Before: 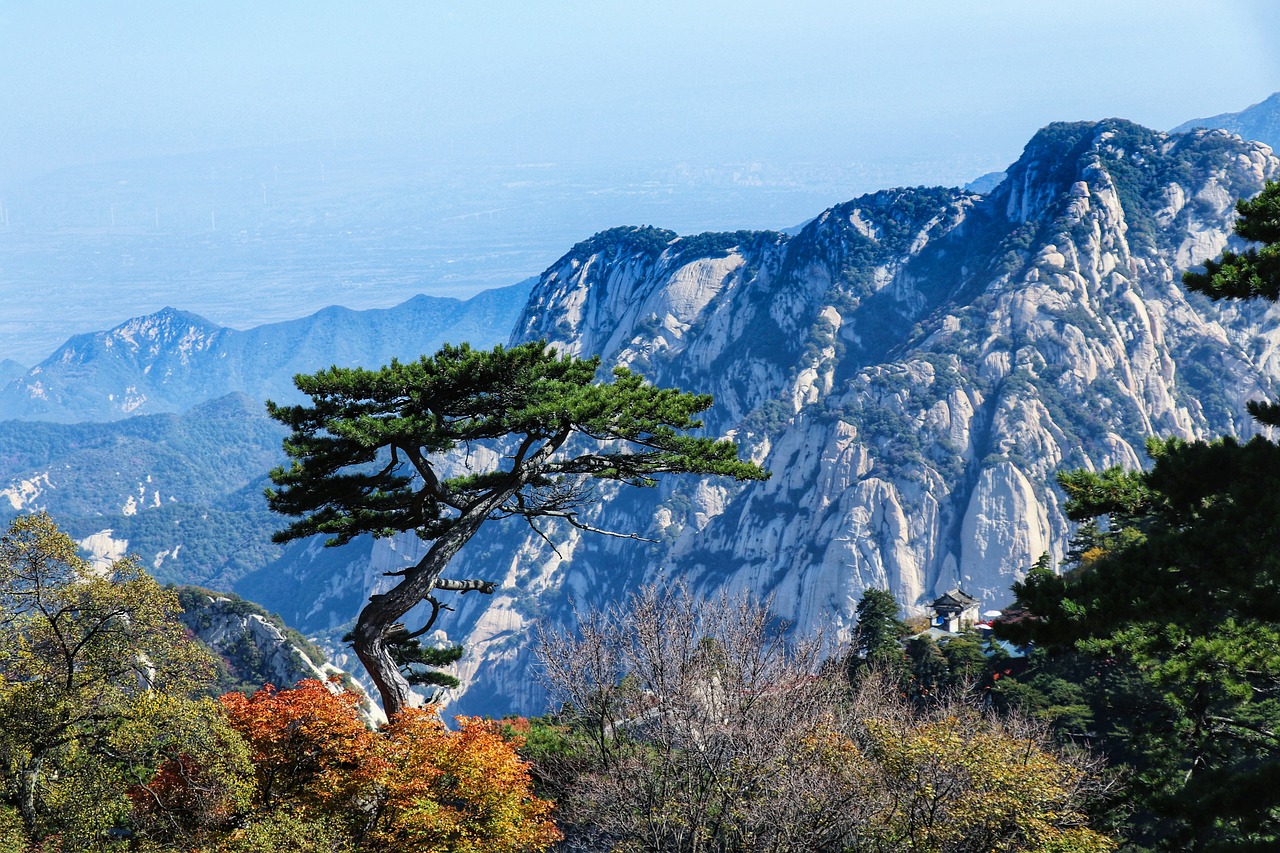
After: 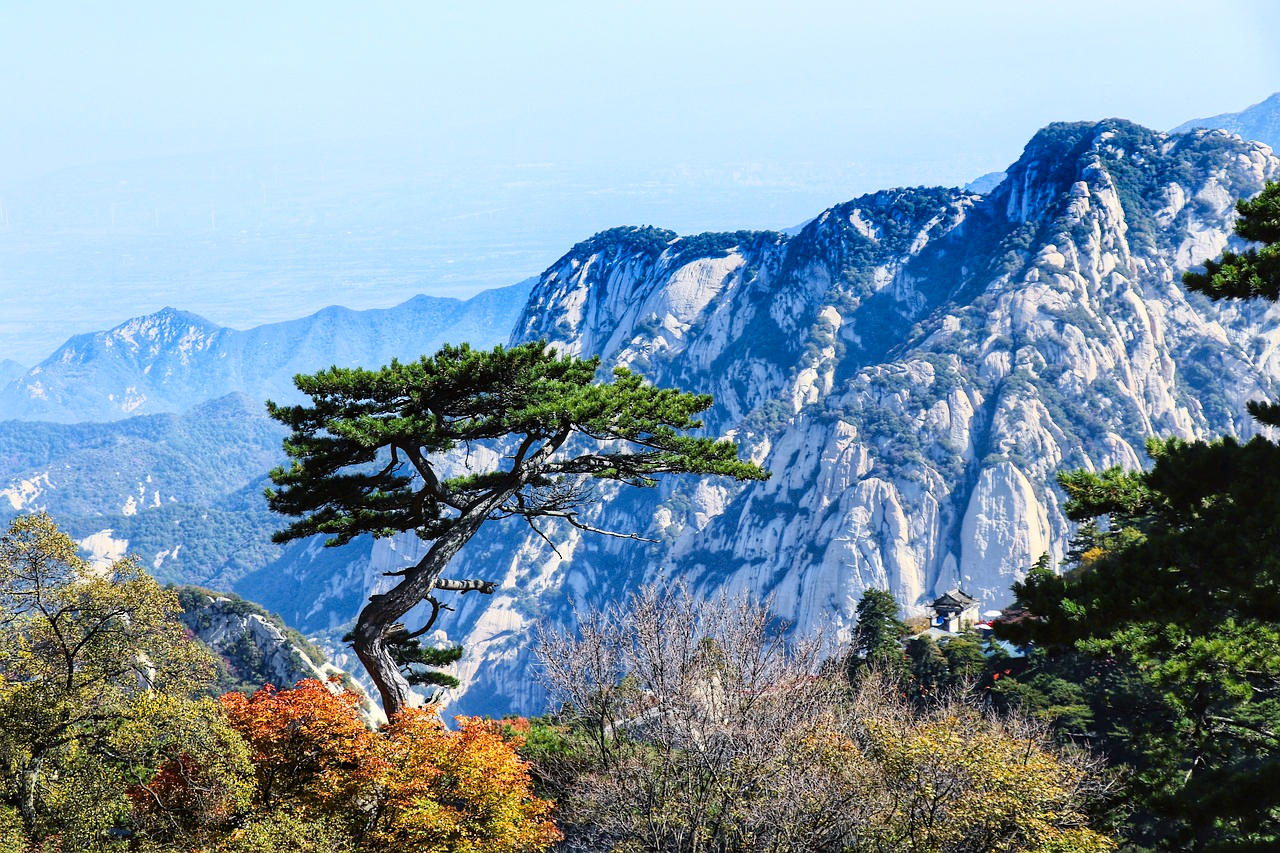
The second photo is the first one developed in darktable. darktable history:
exposure: exposure 0.014 EV, compensate highlight preservation false
color balance rgb: perceptual saturation grading › global saturation 35%, perceptual saturation grading › highlights -25%, perceptual saturation grading › shadows 25%, global vibrance 10%
tone curve: curves: ch0 [(0, 0) (0.739, 0.837) (1, 1)]; ch1 [(0, 0) (0.226, 0.261) (0.383, 0.397) (0.462, 0.473) (0.498, 0.502) (0.521, 0.52) (0.578, 0.57) (1, 1)]; ch2 [(0, 0) (0.438, 0.456) (0.5, 0.5) (0.547, 0.557) (0.597, 0.58) (0.629, 0.603) (1, 1)], color space Lab, independent channels, preserve colors none
